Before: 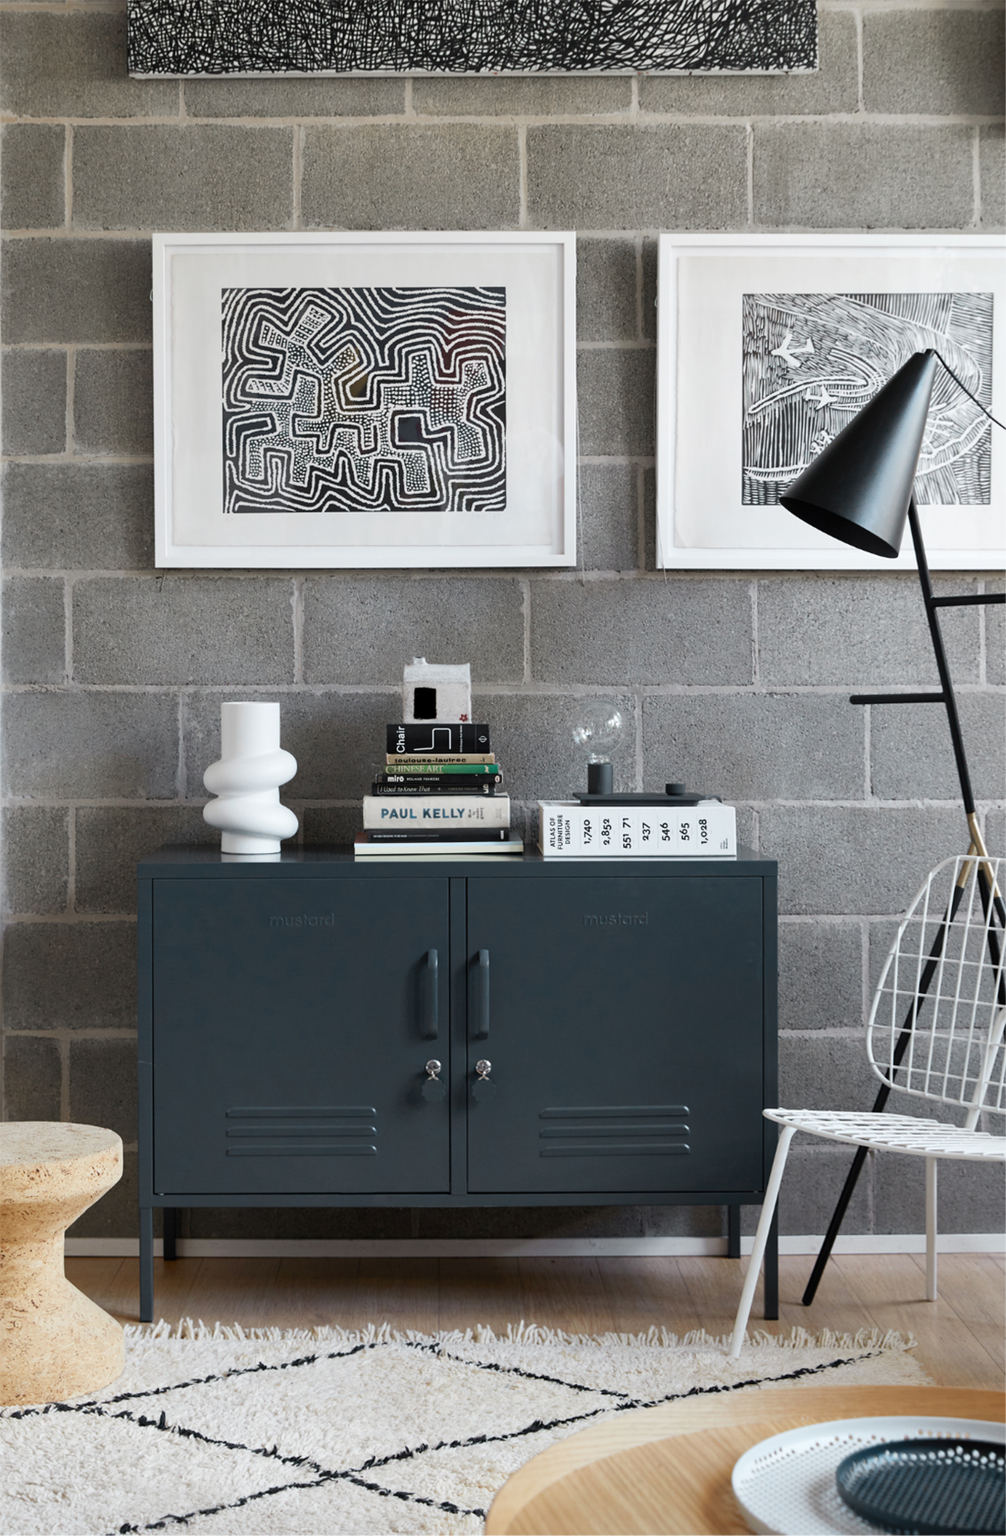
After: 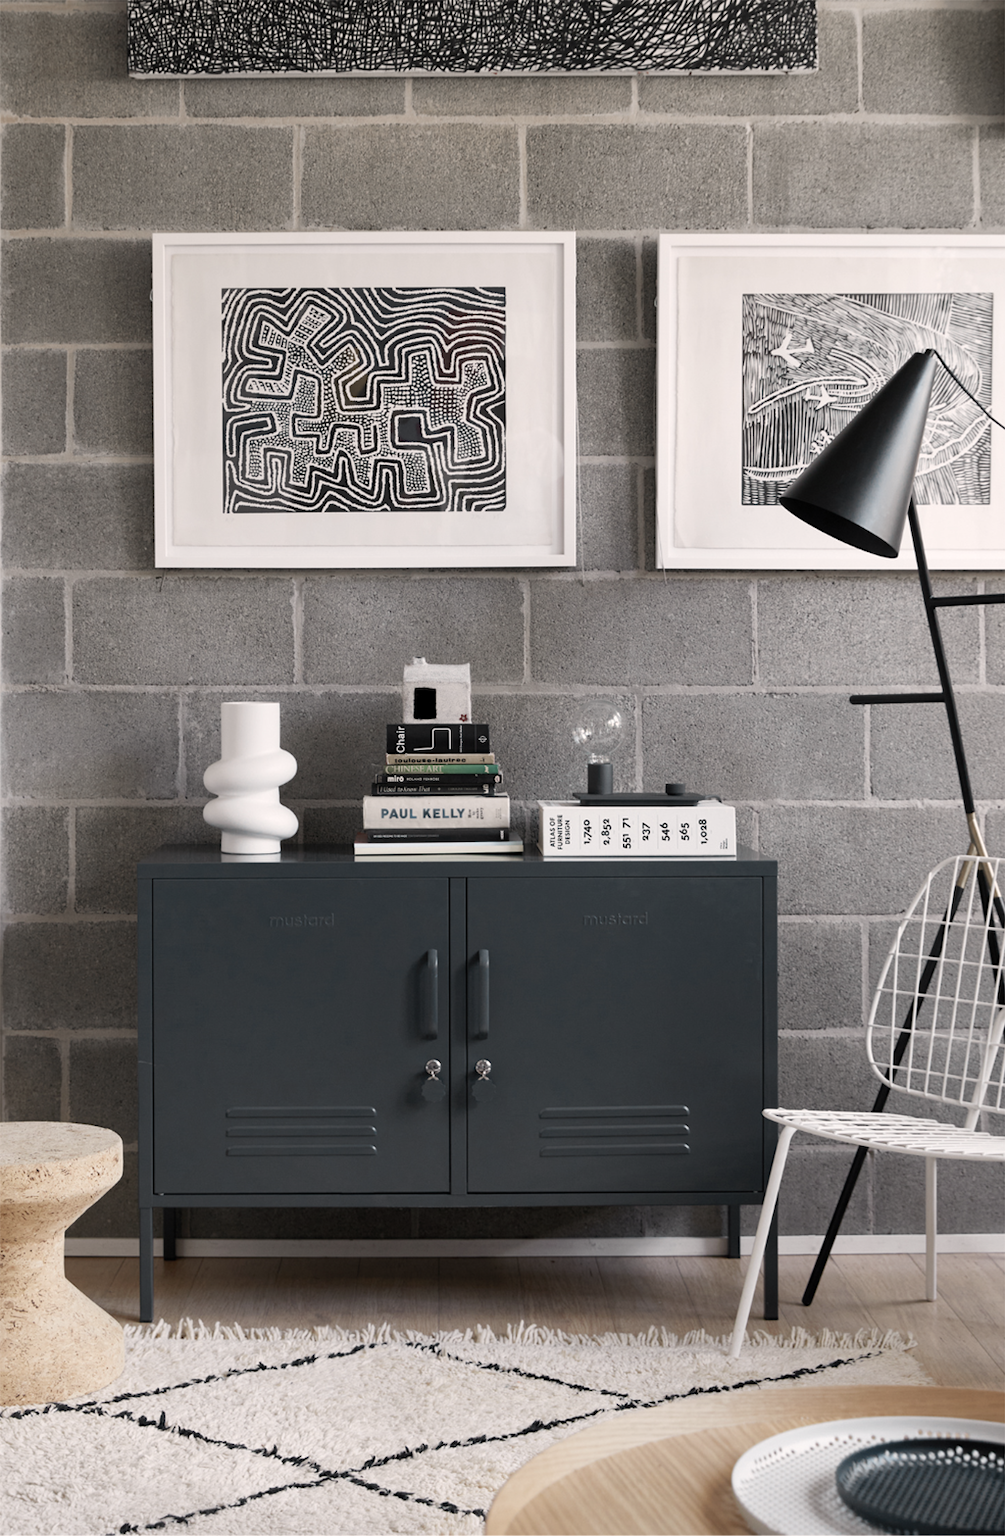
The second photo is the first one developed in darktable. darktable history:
color correction: highlights a* 5.51, highlights b* 5.26, saturation 0.626
